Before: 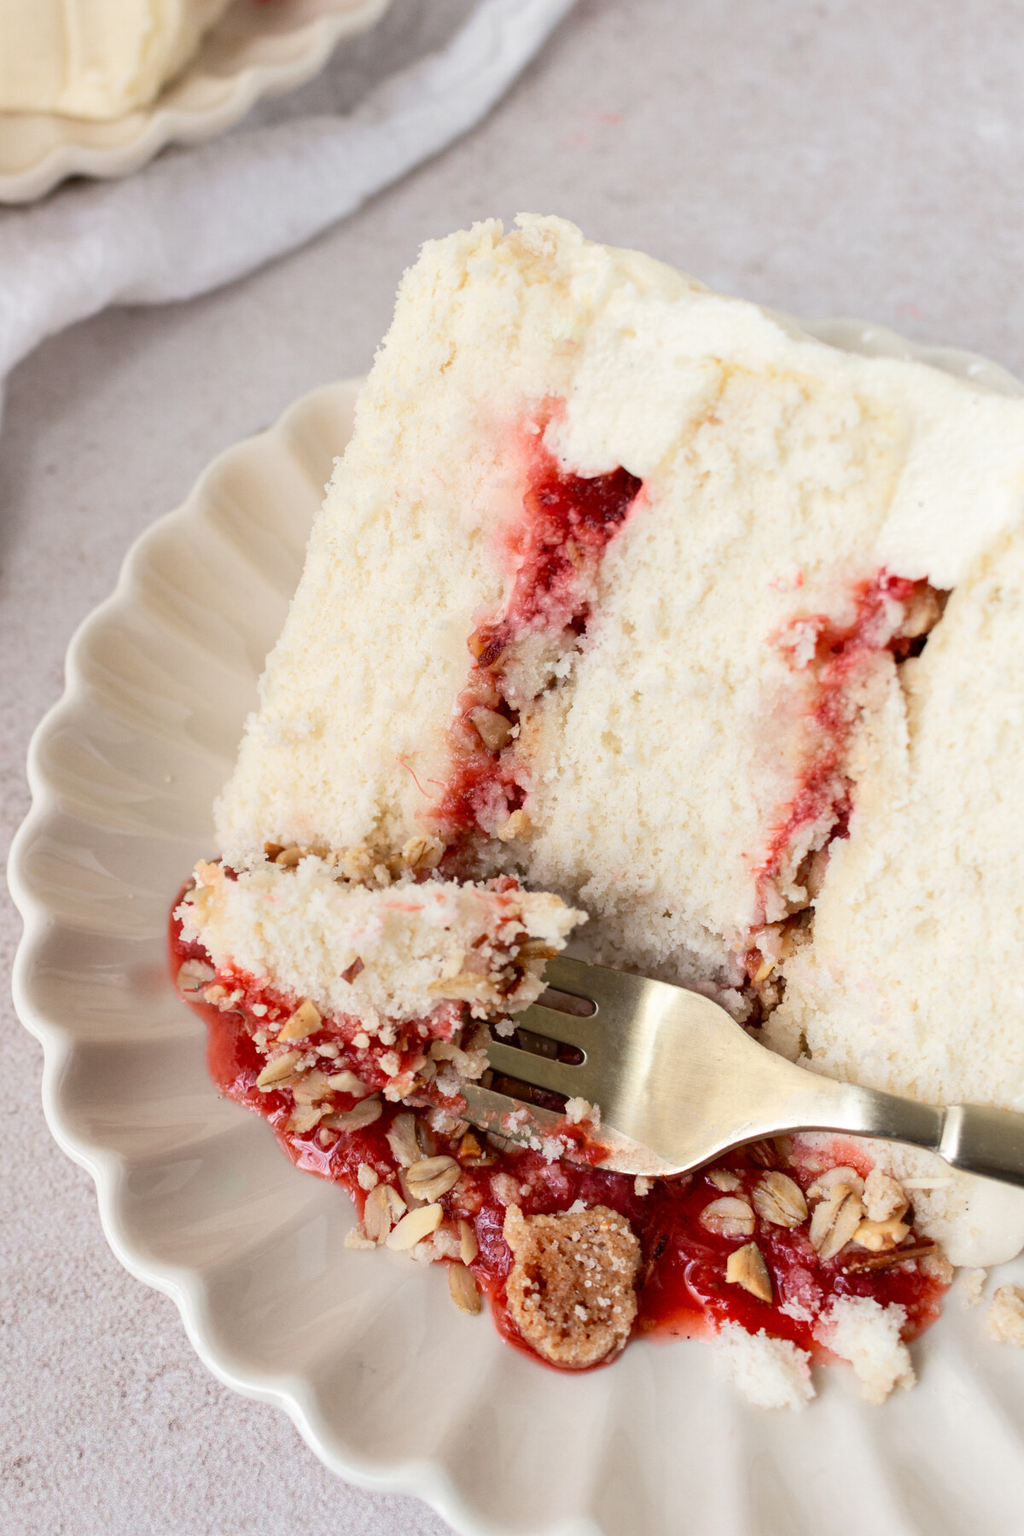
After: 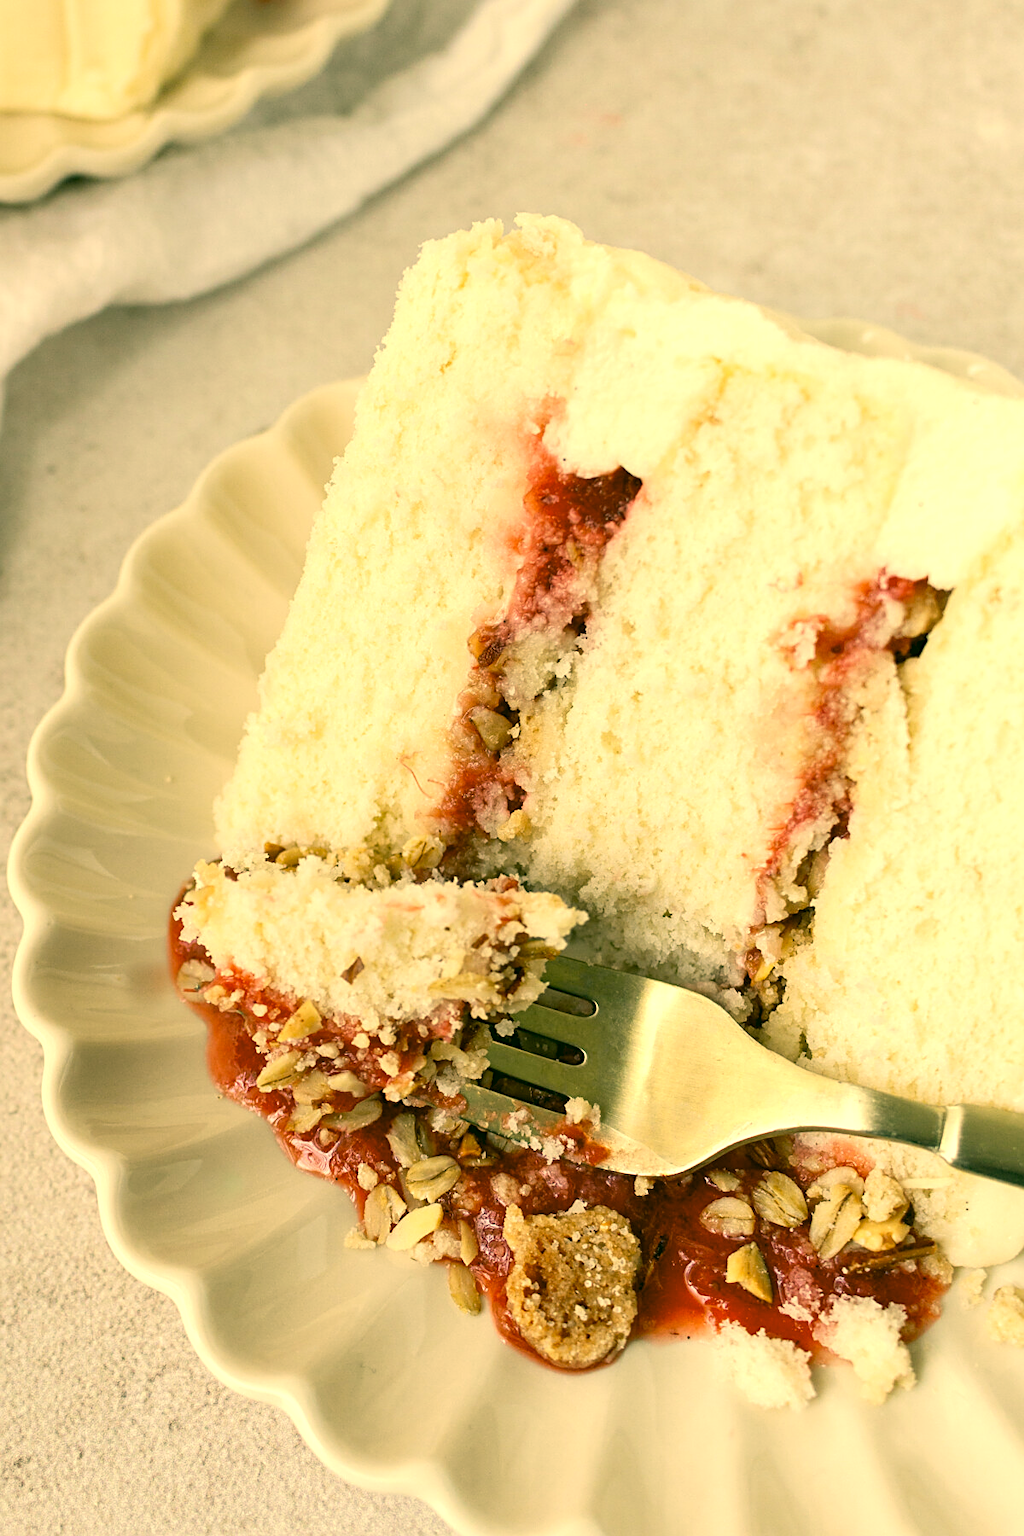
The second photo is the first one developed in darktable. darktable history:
sharpen: on, module defaults
color correction: highlights a* 5.65, highlights b* 33.24, shadows a* -25.07, shadows b* 3.91
exposure: exposure 0.295 EV, compensate highlight preservation false
